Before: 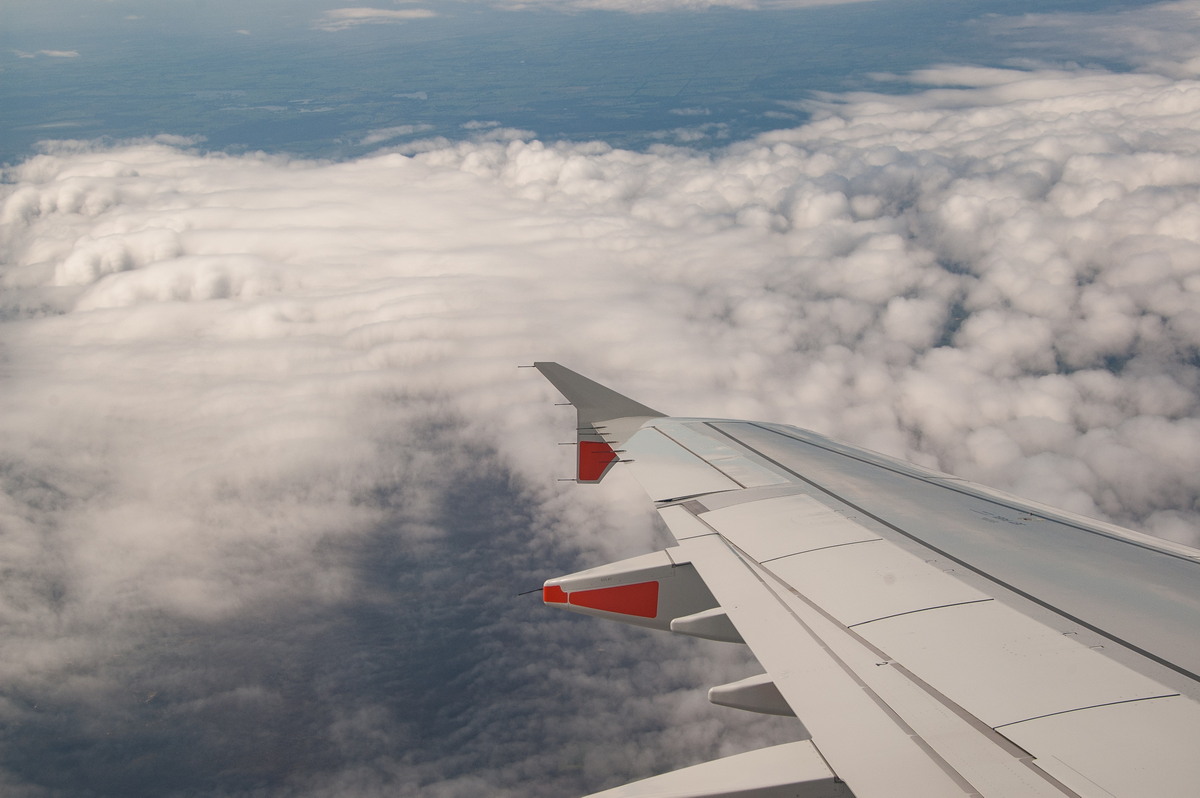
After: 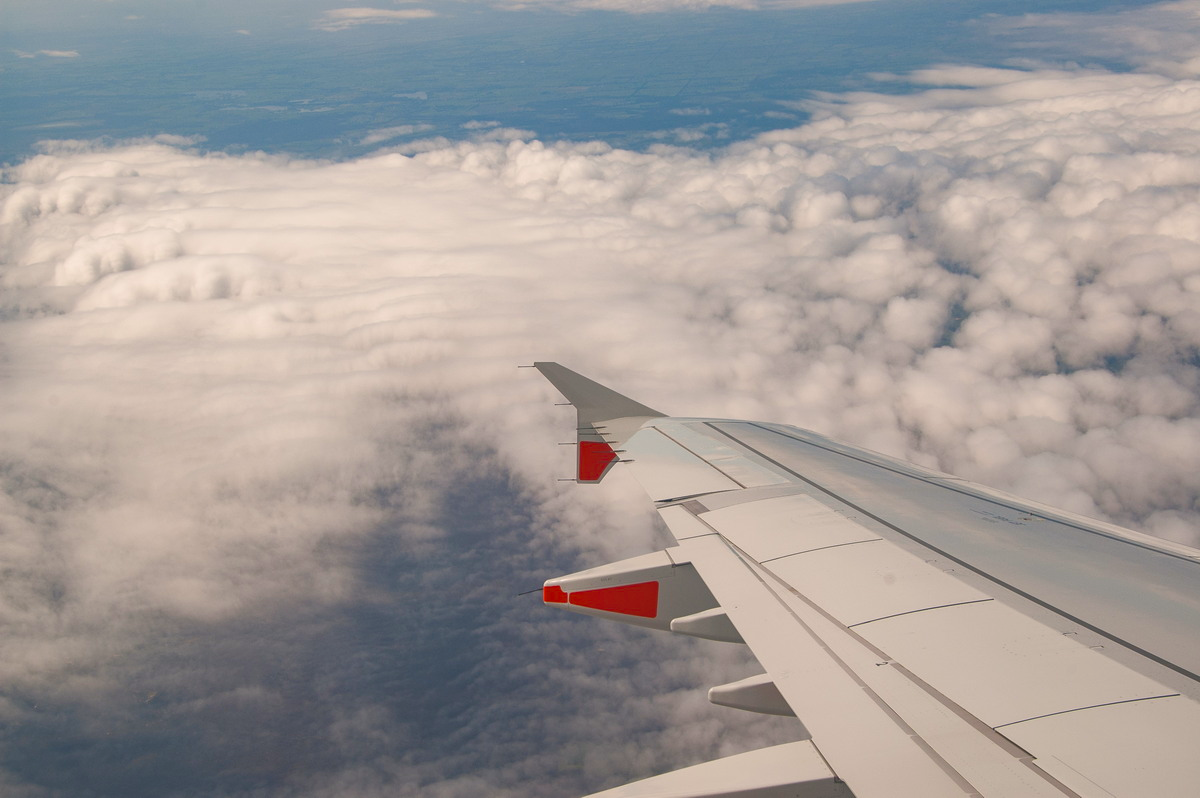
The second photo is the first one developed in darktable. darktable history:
color balance rgb: highlights gain › chroma 1.067%, highlights gain › hue 60.02°, global offset › luminance 1.987%, linear chroma grading › global chroma 6.724%, perceptual saturation grading › global saturation 34.693%, perceptual saturation grading › highlights -29.966%, perceptual saturation grading › shadows 34.794%
